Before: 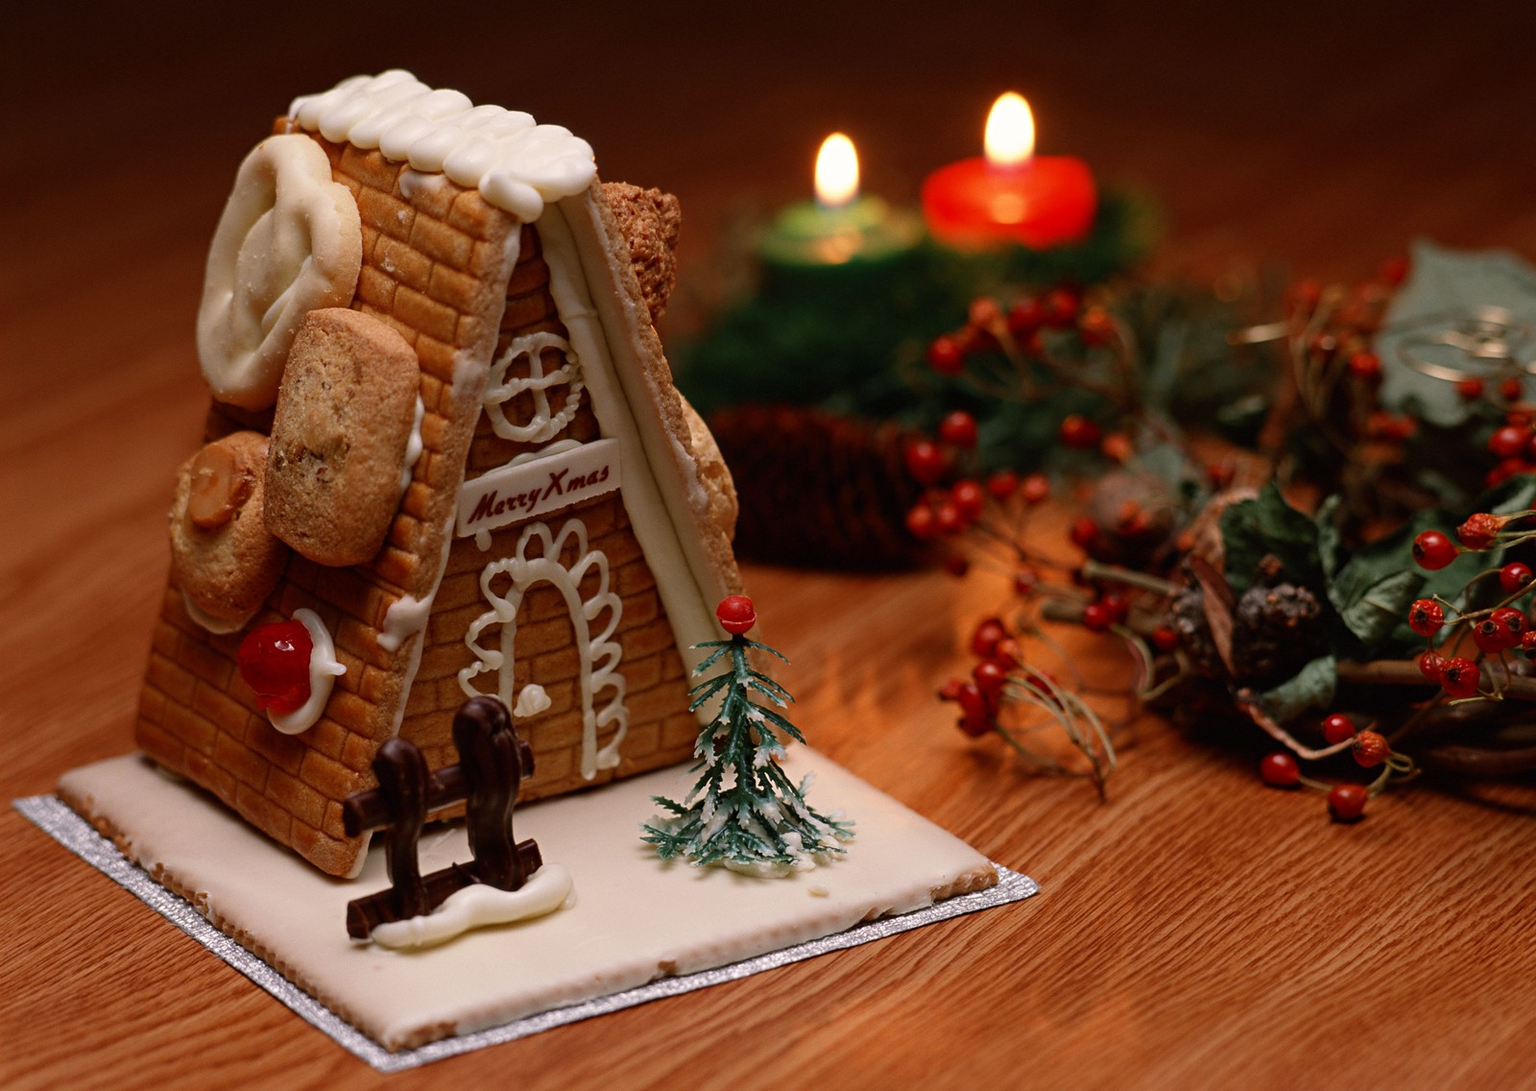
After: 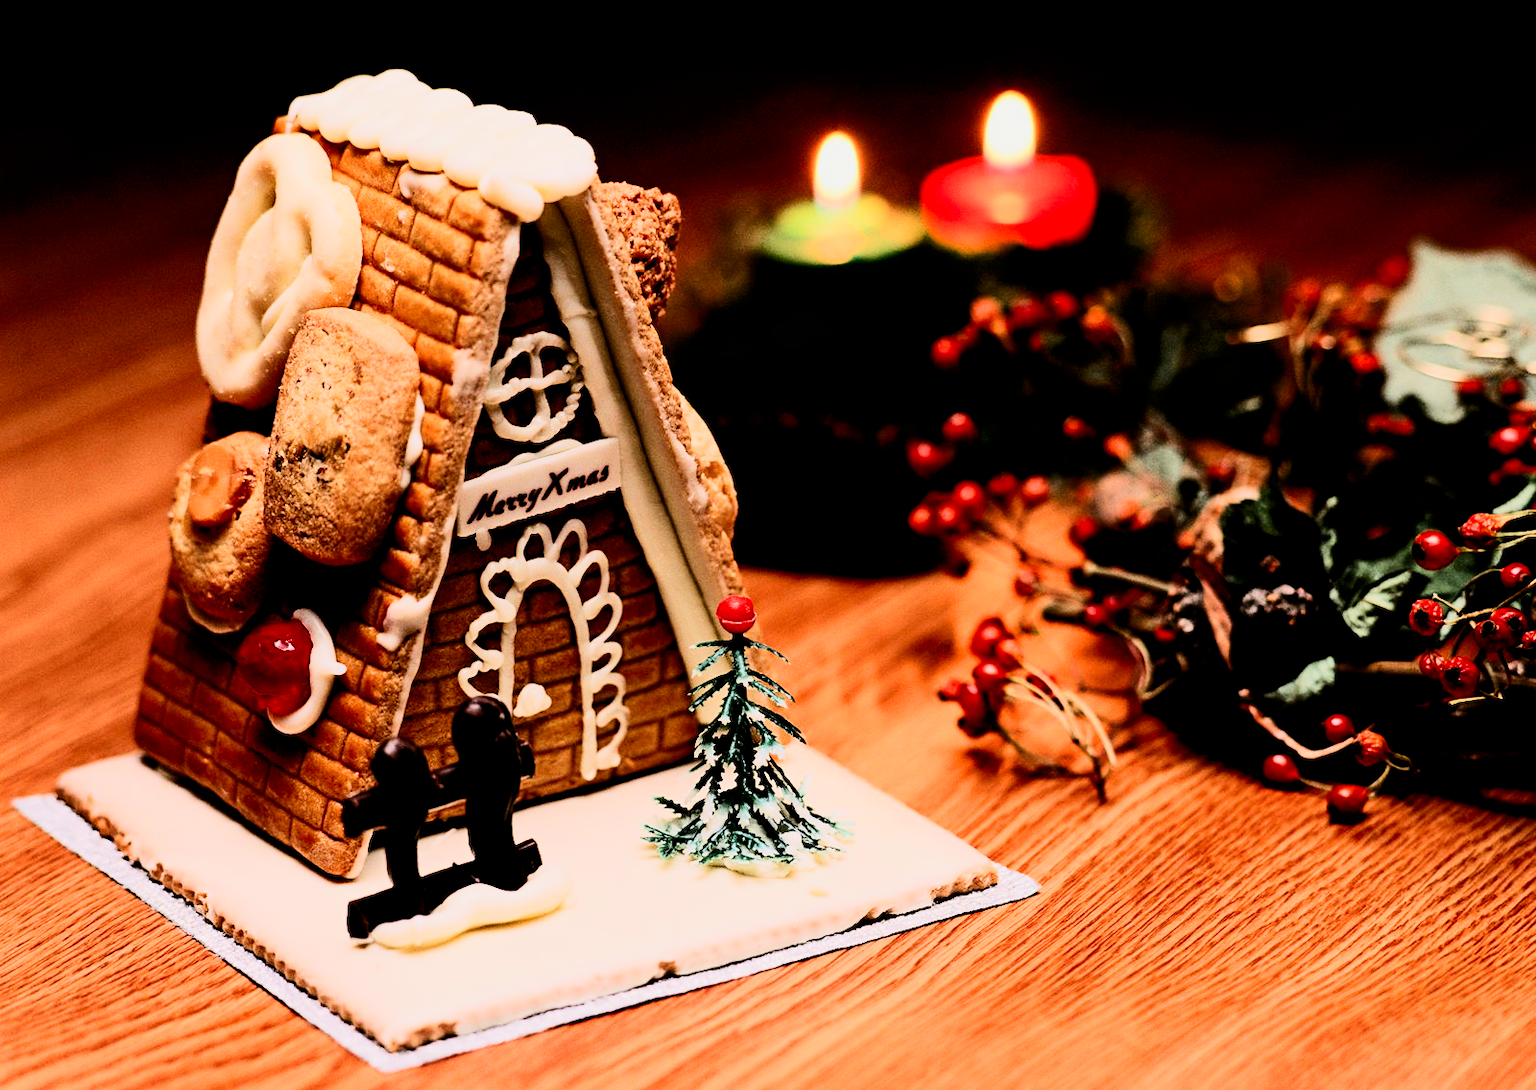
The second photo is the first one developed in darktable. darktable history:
contrast brightness saturation: contrast 0.401, brightness 0.101, saturation 0.215
filmic rgb: black relative exposure -3.14 EV, white relative exposure 7.03 EV, threshold 5.99 EV, hardness 1.46, contrast 1.351, enable highlight reconstruction true
tone equalizer: -7 EV 0.154 EV, -6 EV 0.593 EV, -5 EV 1.14 EV, -4 EV 1.29 EV, -3 EV 1.18 EV, -2 EV 0.6 EV, -1 EV 0.16 EV, edges refinement/feathering 500, mask exposure compensation -1.57 EV, preserve details no
